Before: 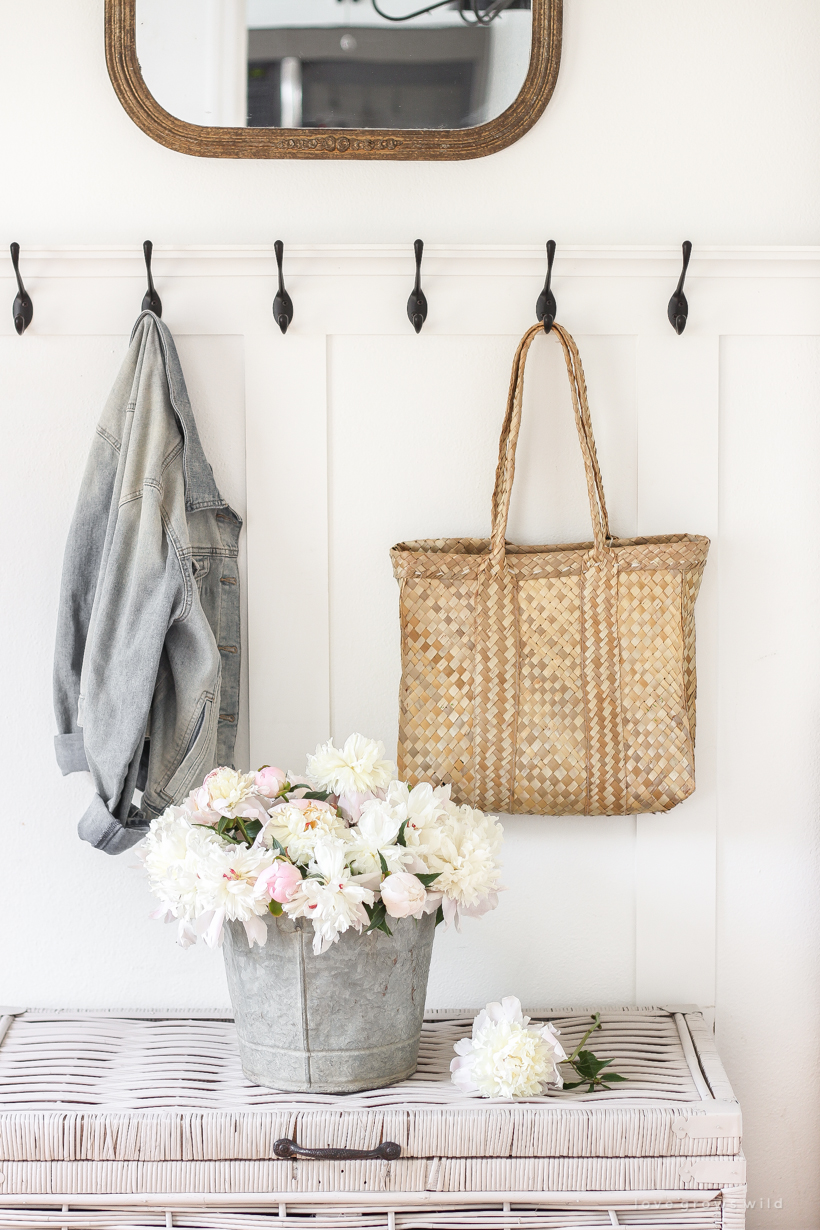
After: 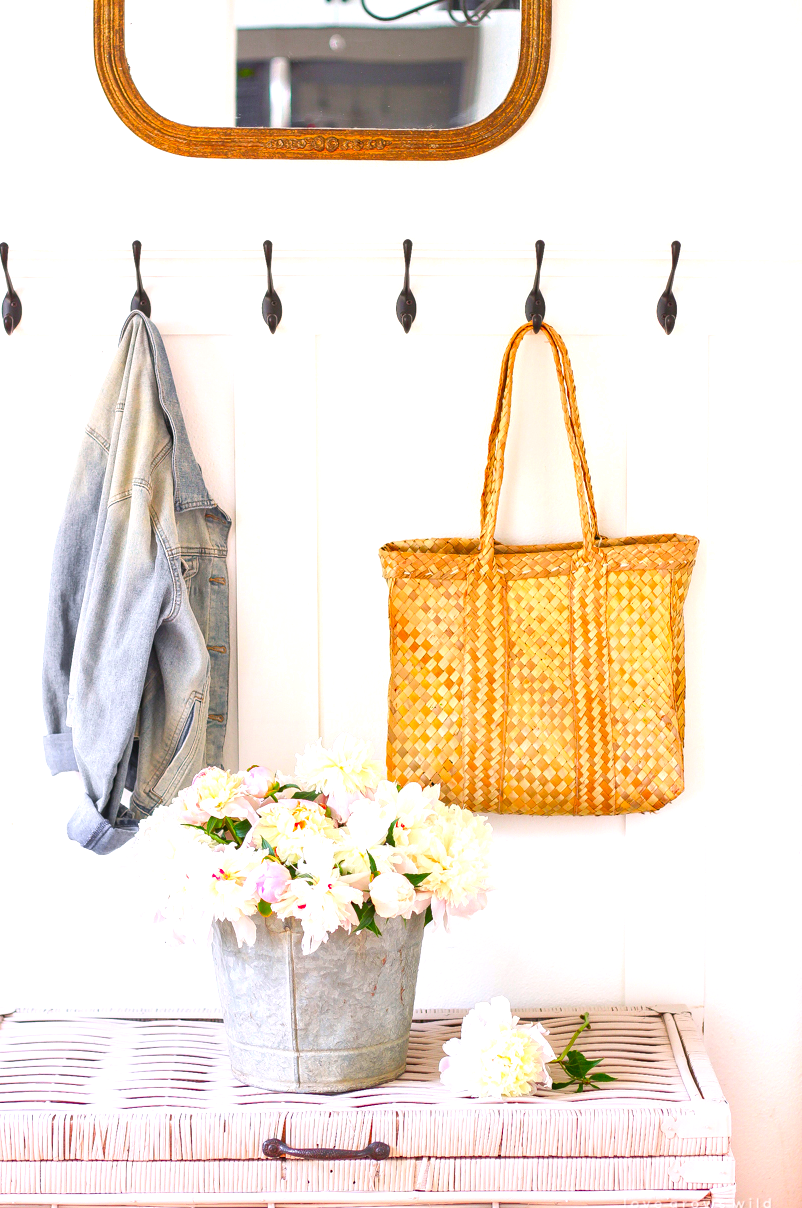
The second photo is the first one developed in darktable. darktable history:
crop and rotate: left 1.457%, right 0.618%, bottom 1.729%
color correction: highlights a* 1.5, highlights b* -1.89, saturation 2.51
exposure: exposure 0.49 EV, compensate exposure bias true, compensate highlight preservation false
